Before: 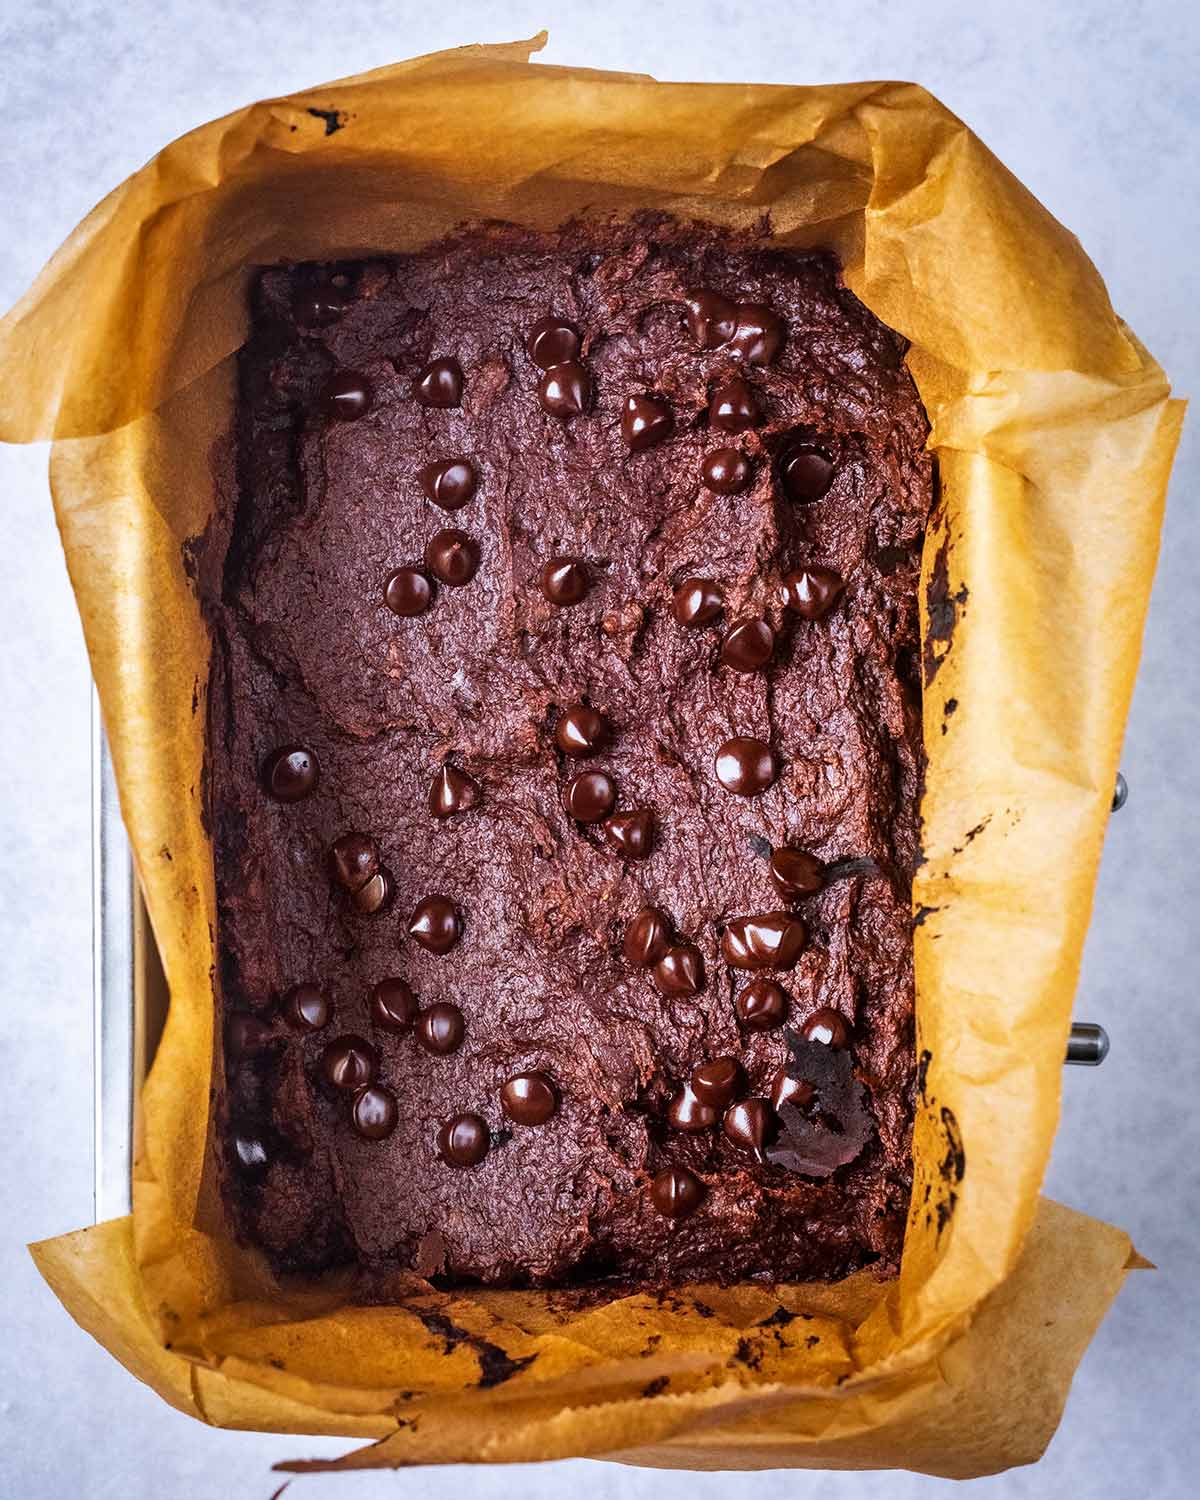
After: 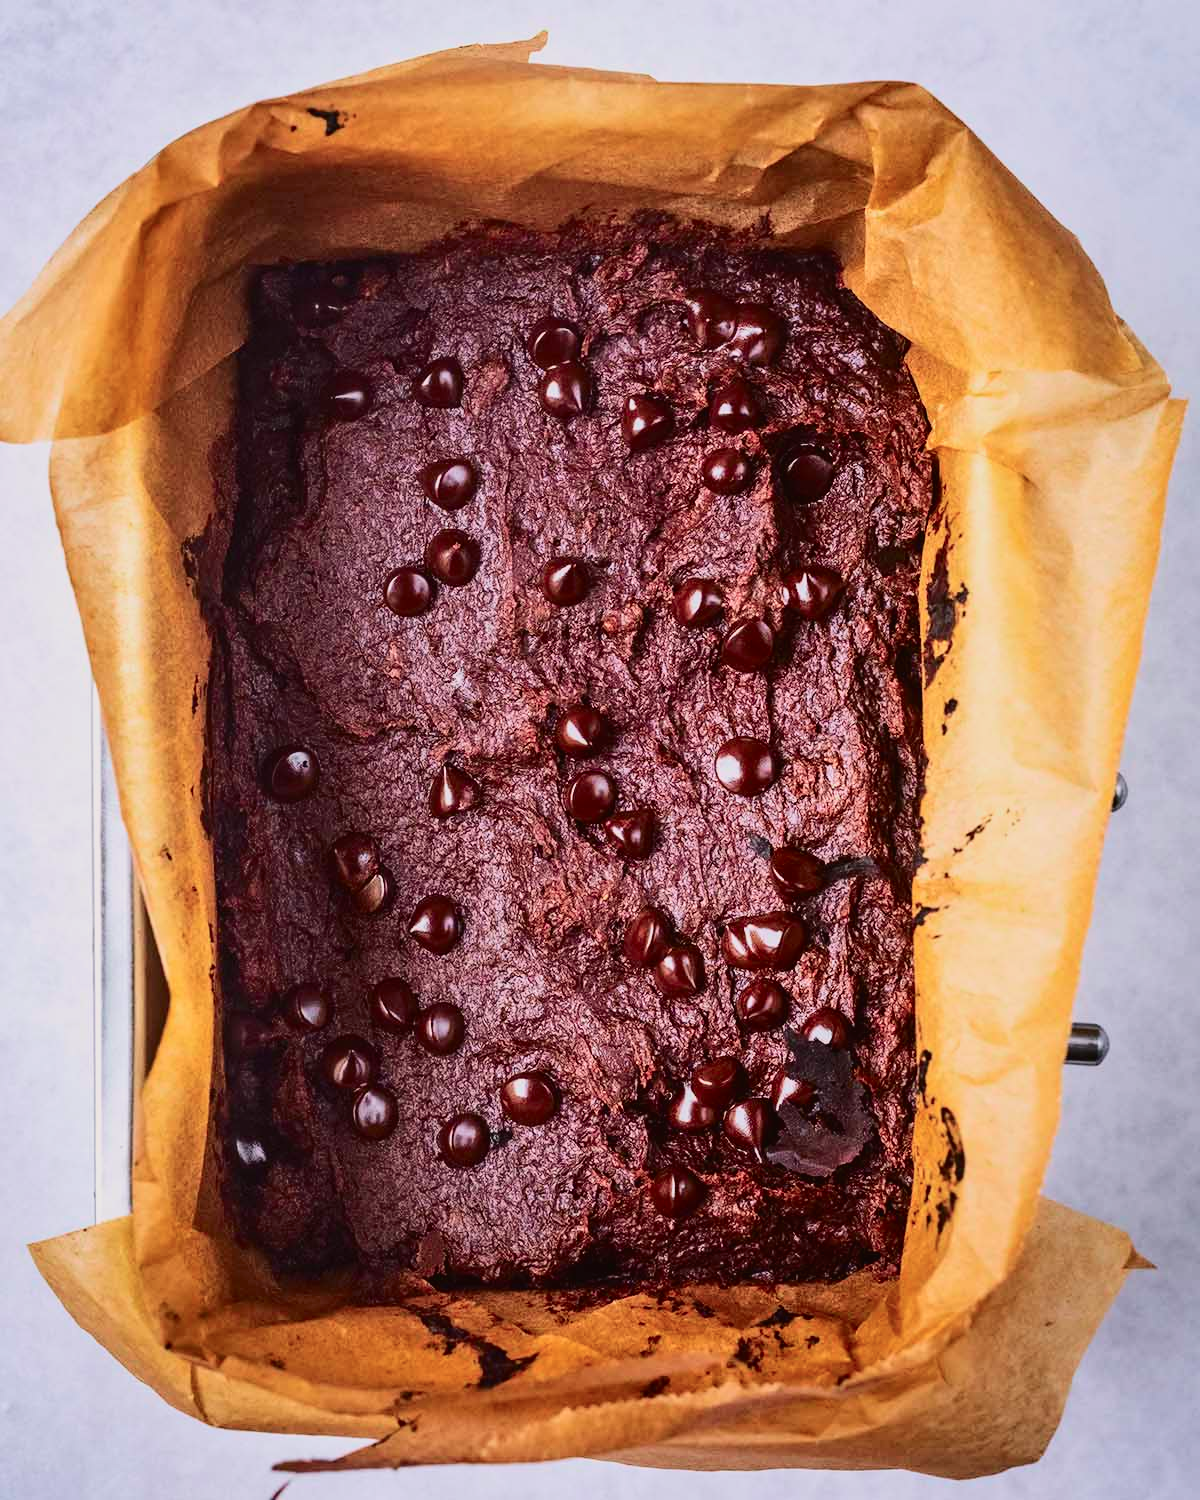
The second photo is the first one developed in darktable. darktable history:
tone curve: curves: ch0 [(0, 0.019) (0.204, 0.162) (0.491, 0.519) (0.748, 0.765) (1, 0.919)]; ch1 [(0, 0) (0.179, 0.173) (0.322, 0.32) (0.442, 0.447) (0.496, 0.504) (0.566, 0.585) (0.761, 0.803) (1, 1)]; ch2 [(0, 0) (0.434, 0.447) (0.483, 0.487) (0.555, 0.563) (0.697, 0.68) (1, 1)], color space Lab, independent channels, preserve colors none
